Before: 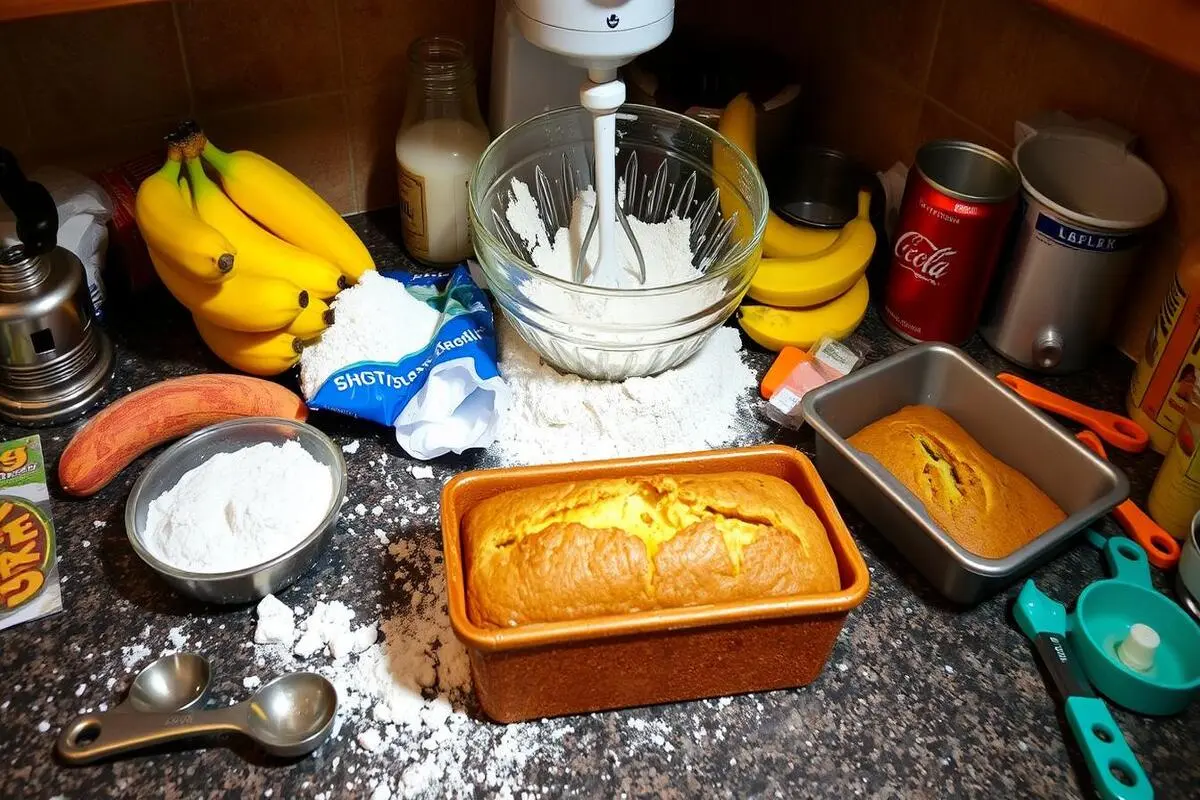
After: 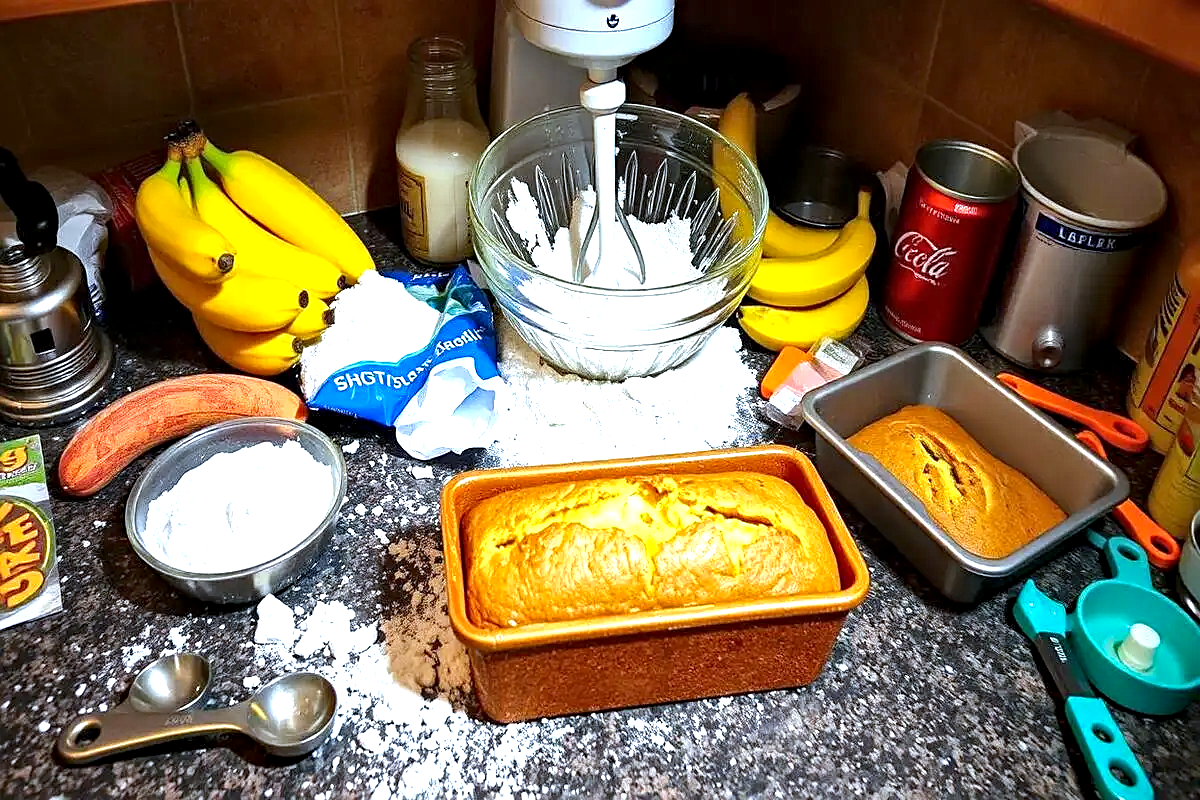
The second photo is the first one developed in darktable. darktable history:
local contrast: shadows 94%
white balance: red 0.924, blue 1.095
sharpen: on, module defaults
exposure: black level correction 0, exposure 0.95 EV, compensate exposure bias true, compensate highlight preservation false
haze removal: compatibility mode true, adaptive false
